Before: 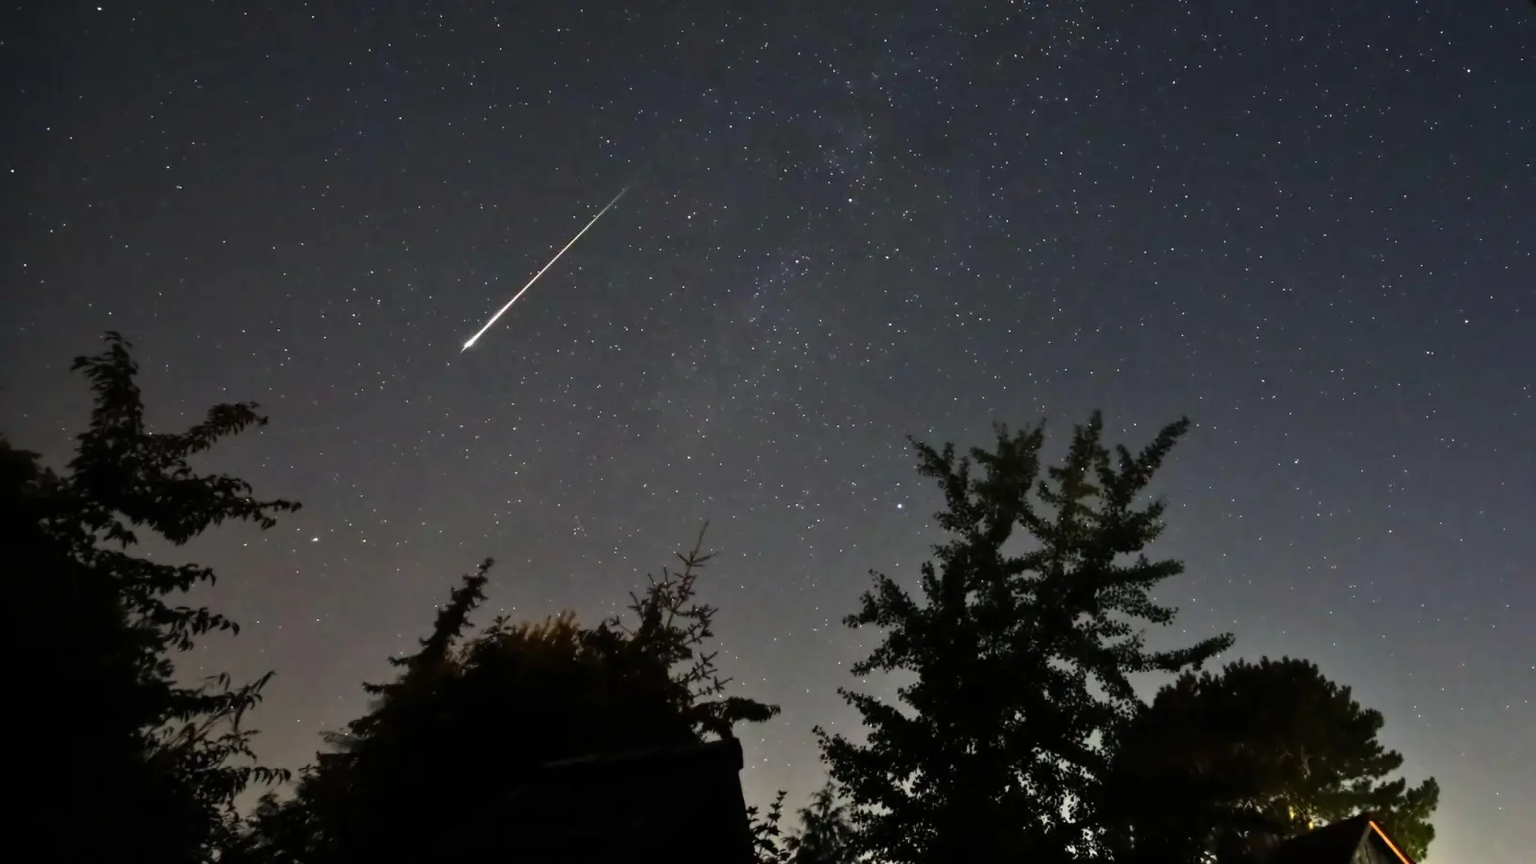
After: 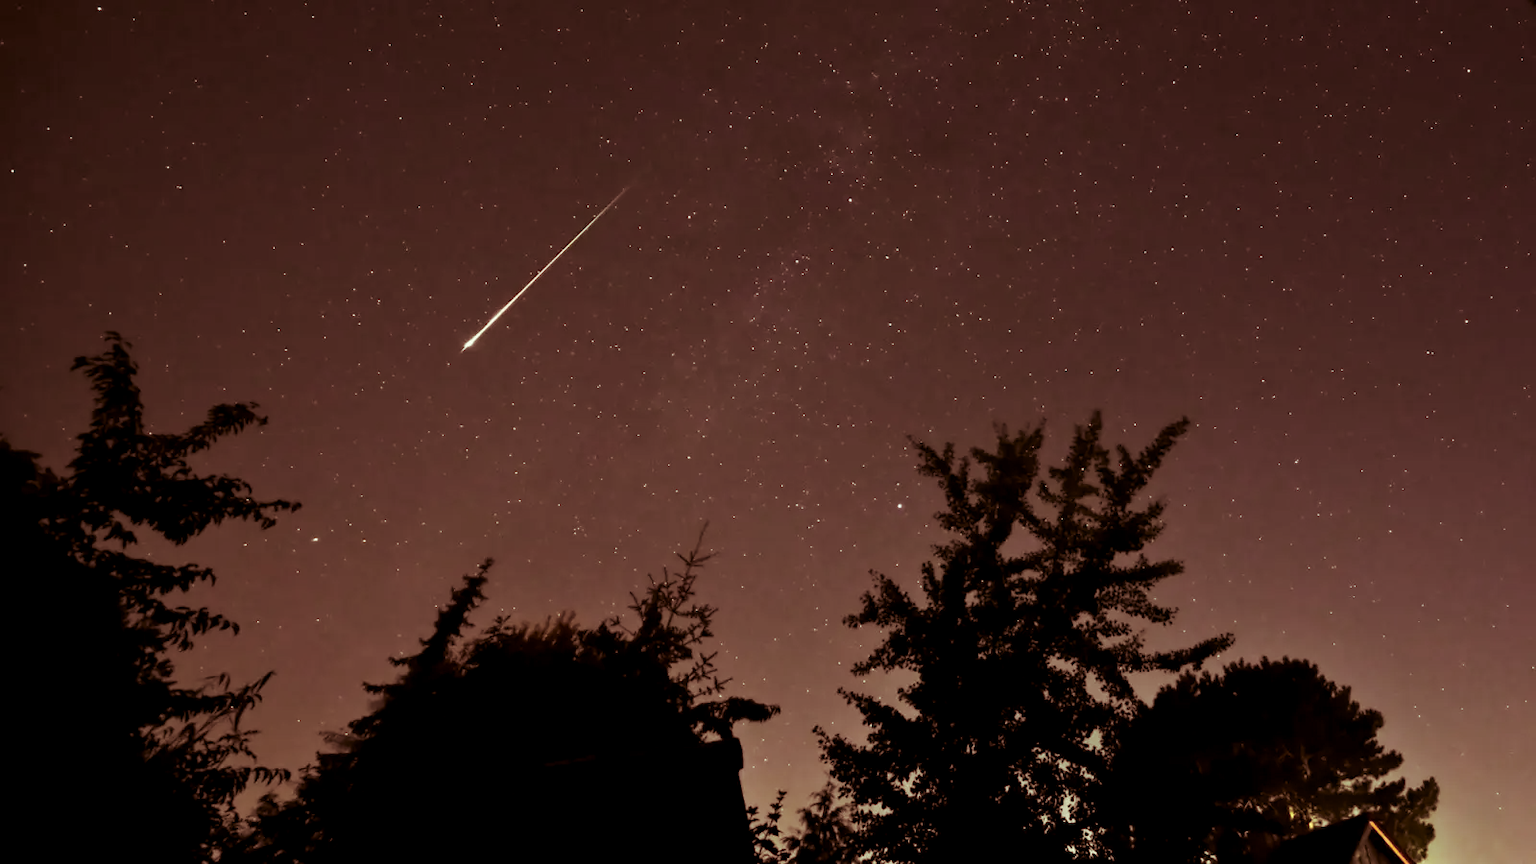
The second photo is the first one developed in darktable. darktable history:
color correction: highlights a* -5.94, highlights b* 9.48, shadows a* 10.12, shadows b* 23.94
split-toning: on, module defaults
